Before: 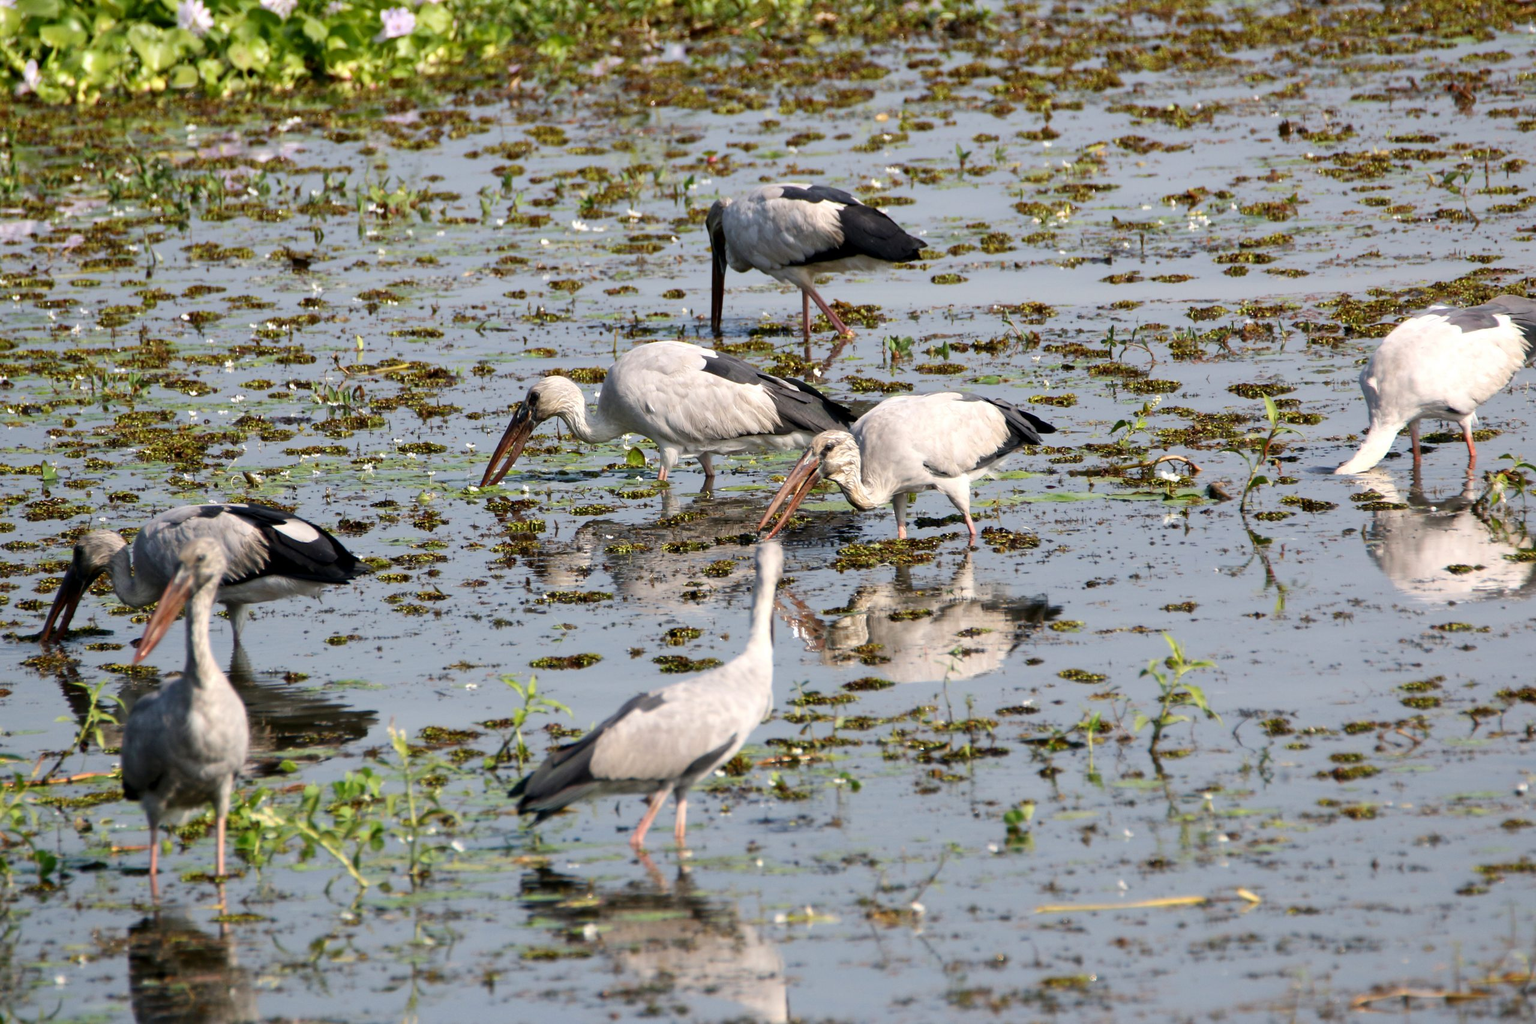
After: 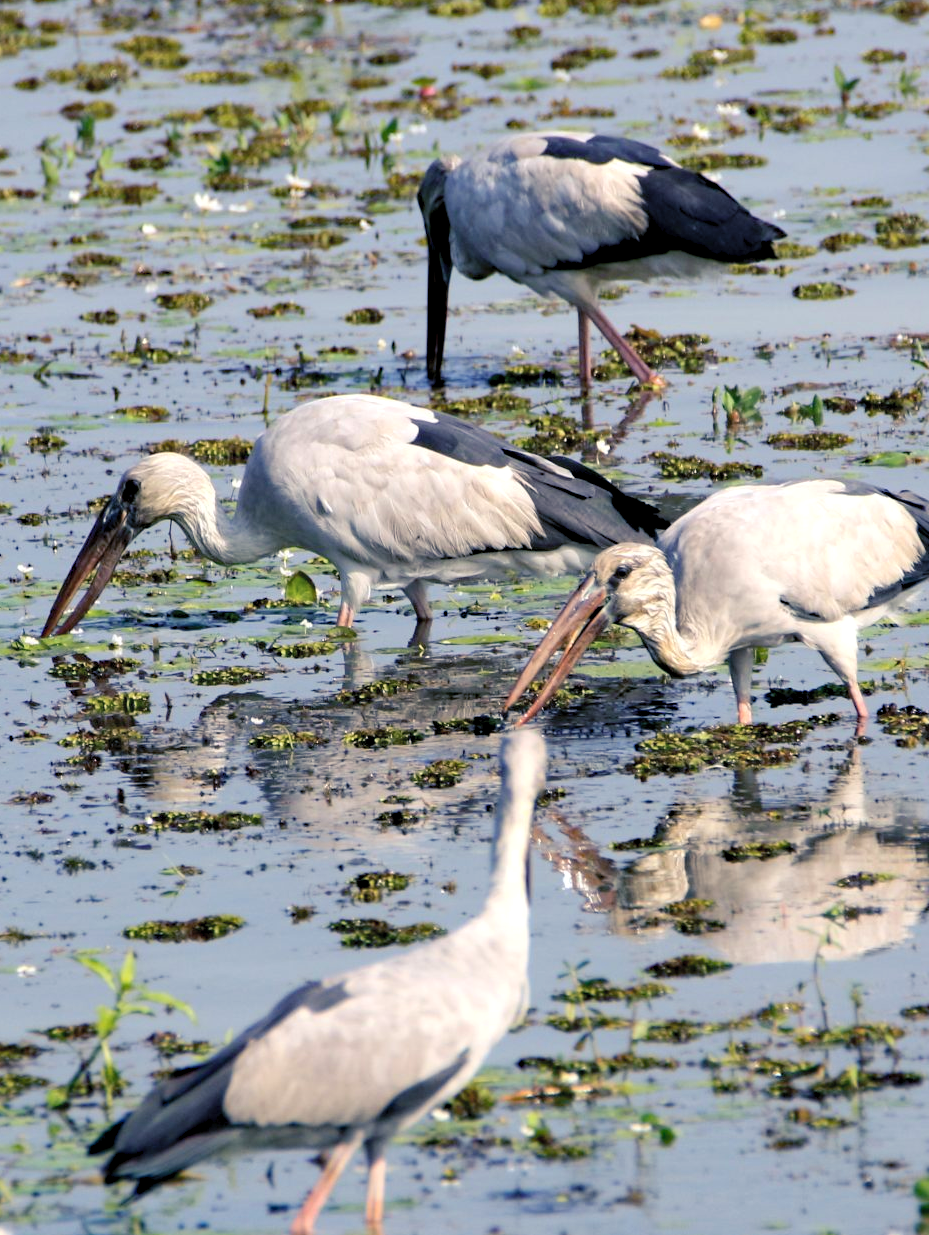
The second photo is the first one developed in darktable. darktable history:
crop and rotate: left 29.665%, top 10.198%, right 34.009%, bottom 17.434%
color balance rgb: shadows lift › luminance -40.85%, shadows lift › chroma 13.782%, shadows lift › hue 260.28°, global offset › luminance -0.248%, perceptual saturation grading › global saturation 0.7%
haze removal: compatibility mode true, adaptive false
contrast brightness saturation: brightness 0.145
